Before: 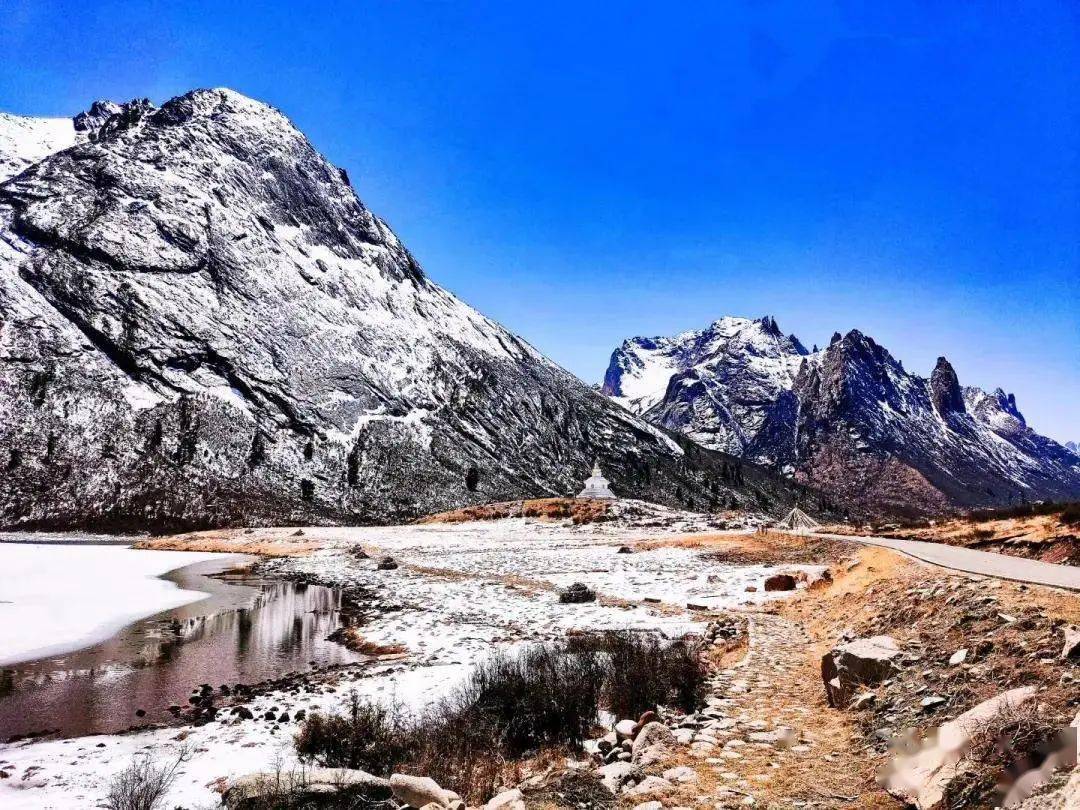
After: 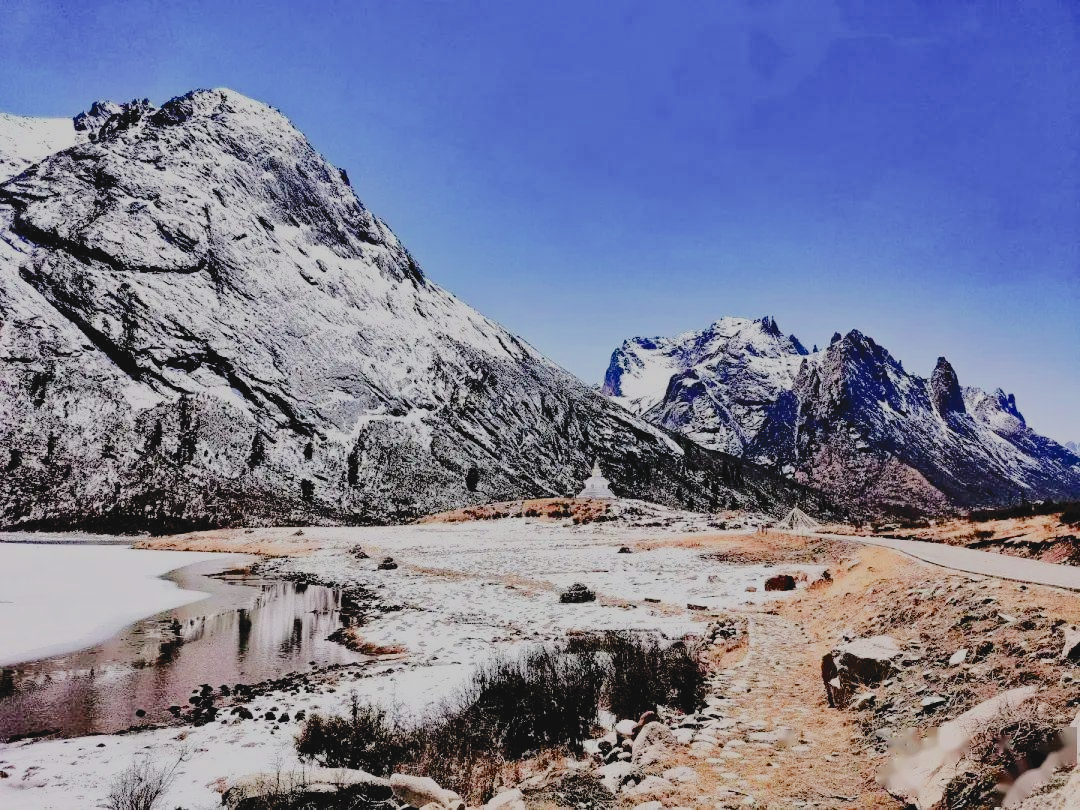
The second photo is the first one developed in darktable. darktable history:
filmic rgb: black relative exposure -4.44 EV, white relative exposure 6.54 EV, hardness 1.91, contrast 0.503, iterations of high-quality reconstruction 0
tone equalizer: mask exposure compensation -0.5 EV
tone curve: curves: ch0 [(0, 0) (0.003, 0.085) (0.011, 0.086) (0.025, 0.086) (0.044, 0.088) (0.069, 0.093) (0.1, 0.102) (0.136, 0.12) (0.177, 0.157) (0.224, 0.203) (0.277, 0.277) (0.335, 0.36) (0.399, 0.463) (0.468, 0.559) (0.543, 0.626) (0.623, 0.703) (0.709, 0.789) (0.801, 0.869) (0.898, 0.927) (1, 1)], color space Lab, independent channels, preserve colors none
